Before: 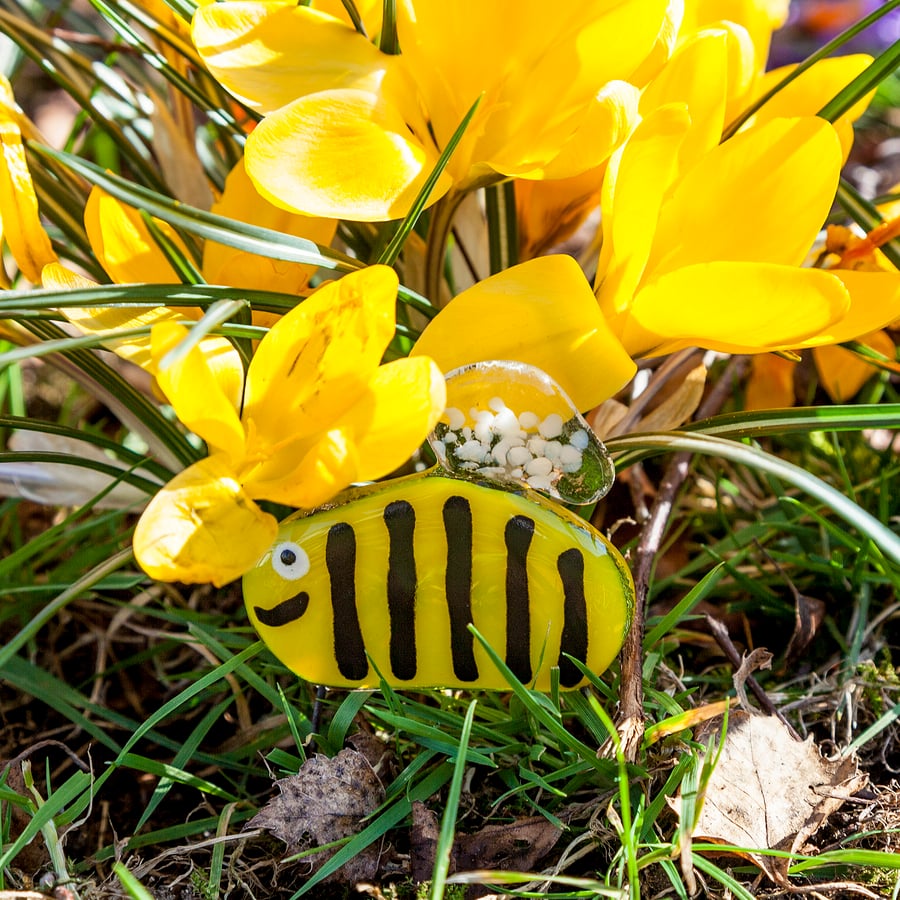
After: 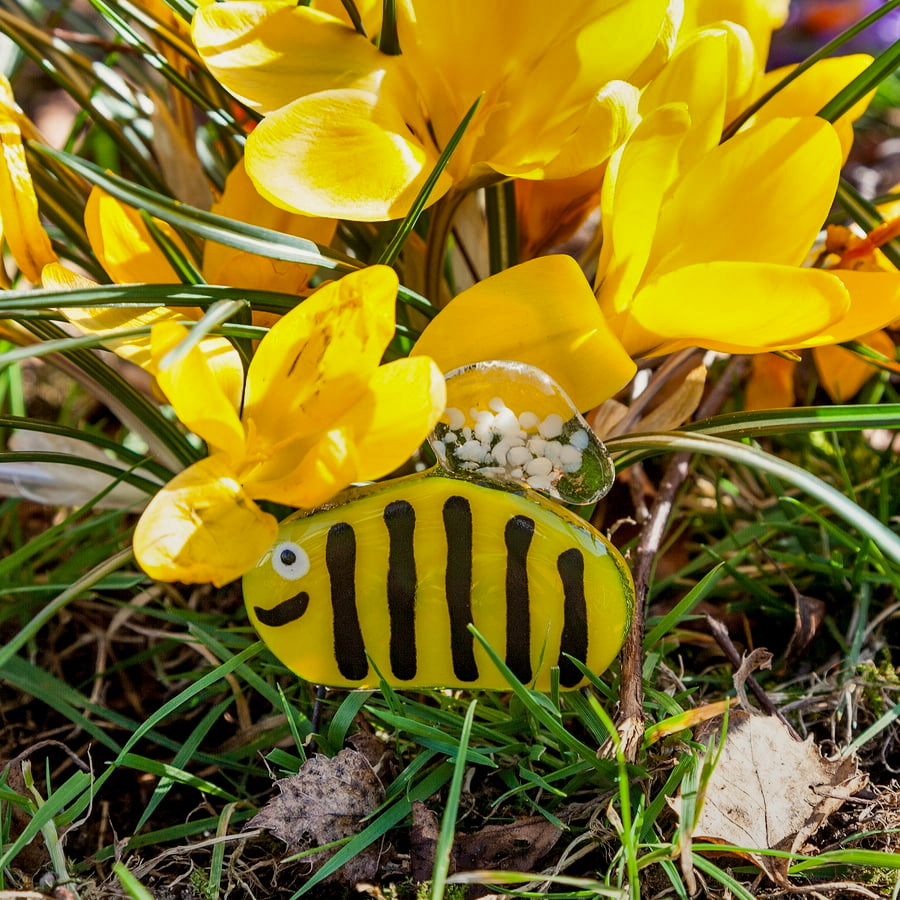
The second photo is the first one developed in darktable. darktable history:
shadows and highlights: white point adjustment -3.64, highlights -63.34, highlights color adjustment 42%, soften with gaussian
graduated density: rotation -180°, offset 27.42
white balance: red 1.009, blue 0.985
